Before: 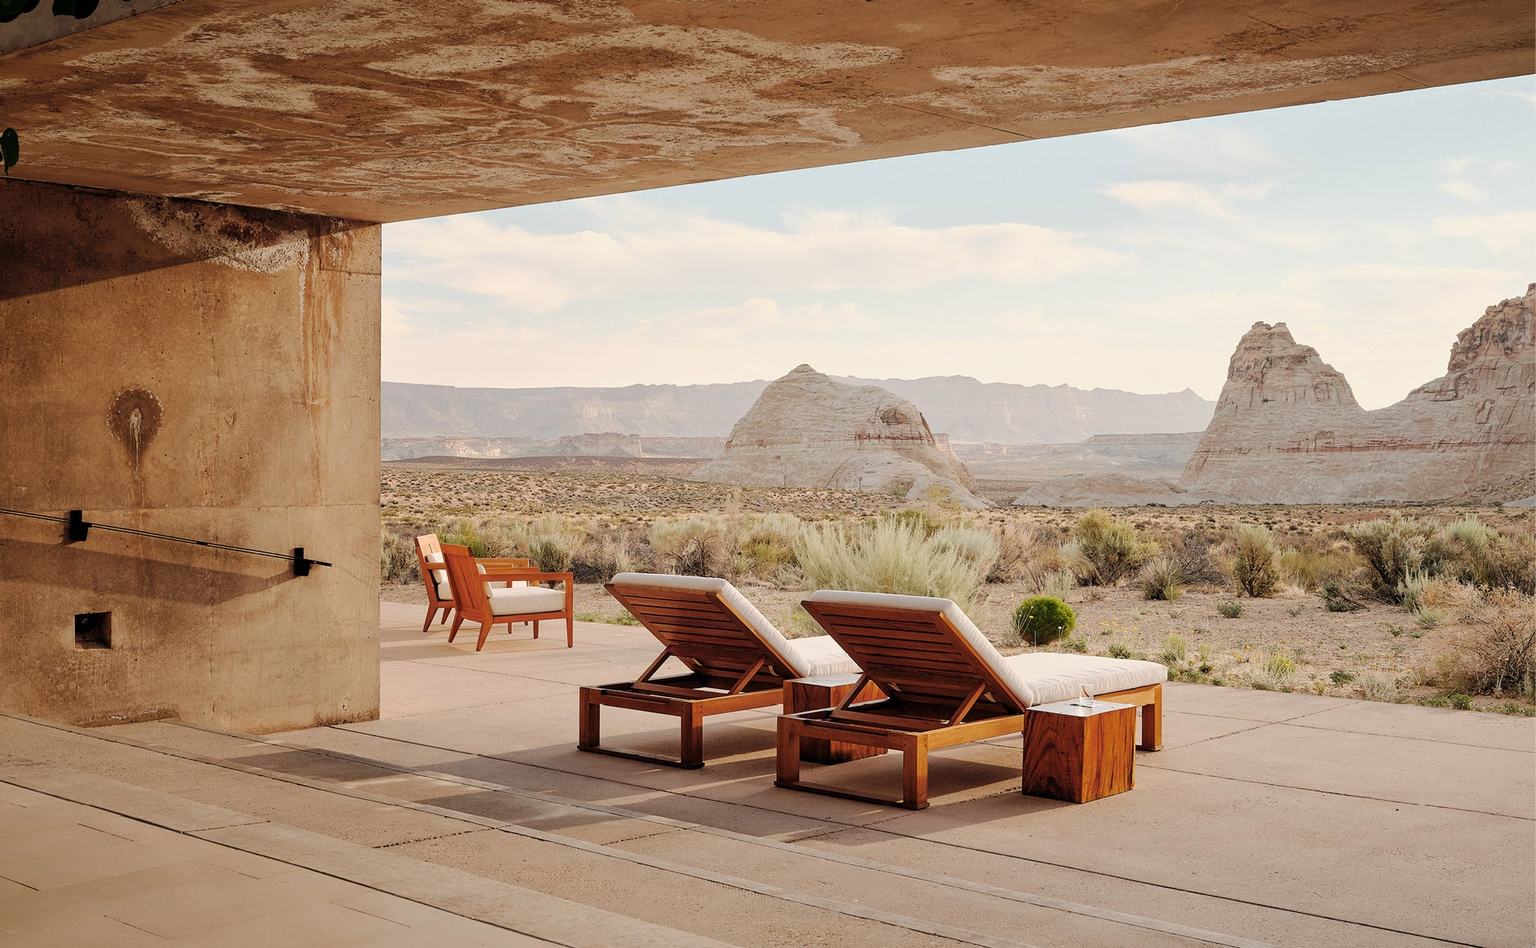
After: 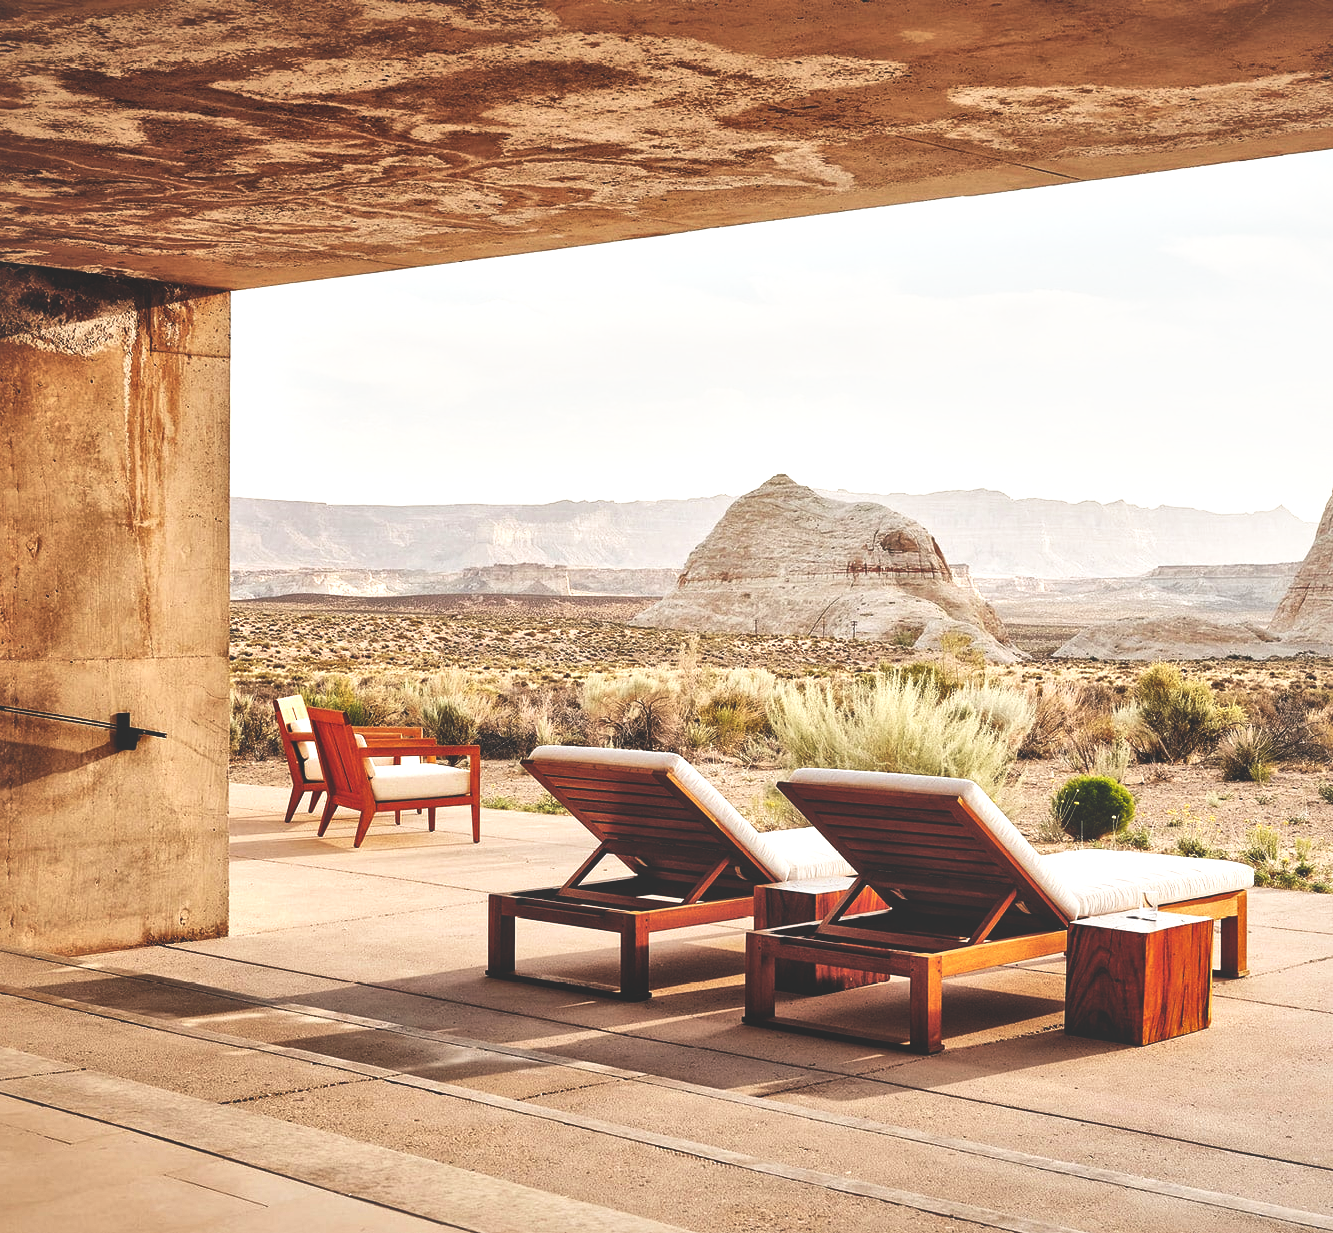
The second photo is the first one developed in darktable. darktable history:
crop and rotate: left 13.342%, right 19.991%
base curve: curves: ch0 [(0, 0.036) (0.007, 0.037) (0.604, 0.887) (1, 1)], preserve colors none
local contrast: mode bilateral grid, contrast 20, coarseness 50, detail 171%, midtone range 0.2
